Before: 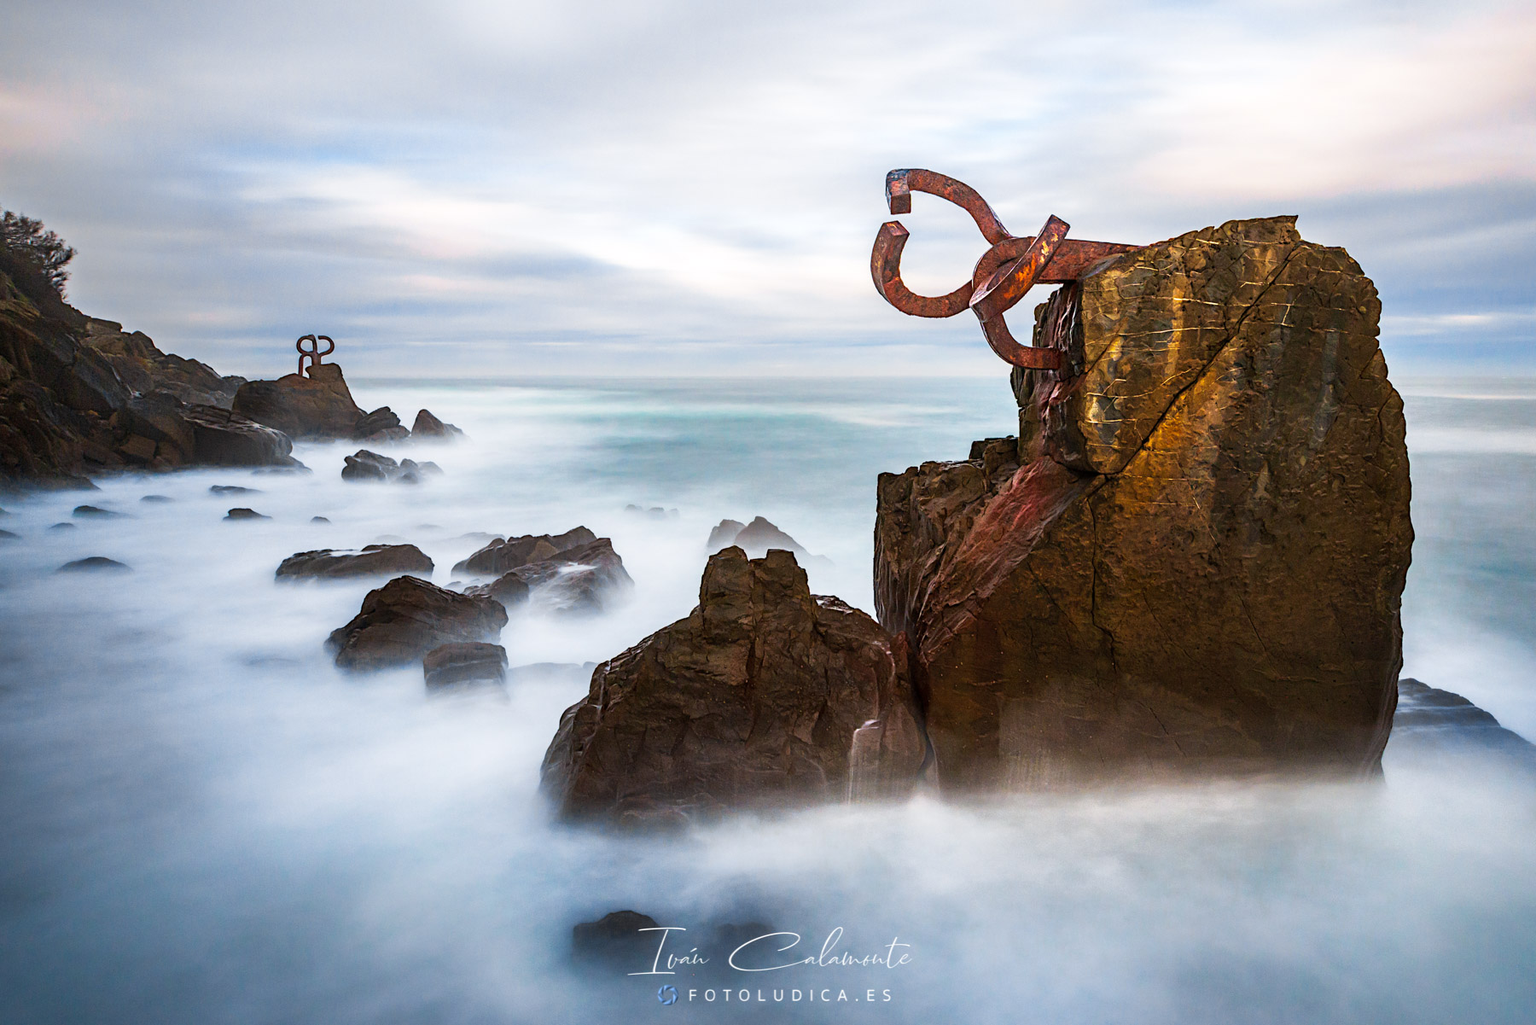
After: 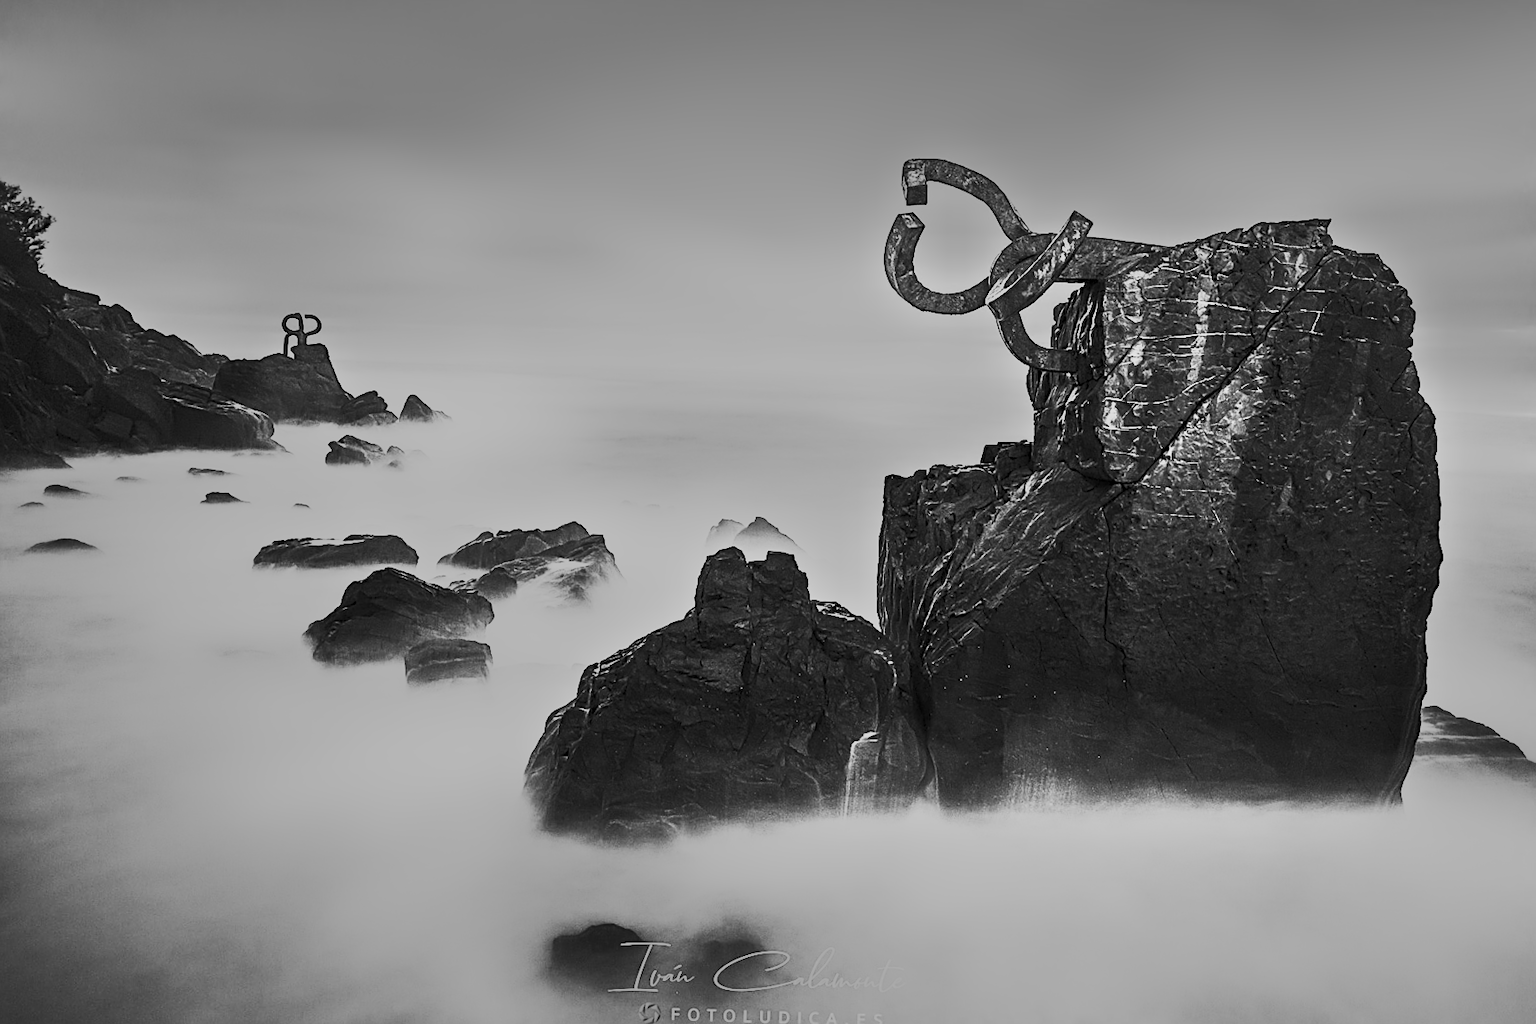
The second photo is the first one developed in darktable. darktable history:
monochrome: a 79.32, b 81.83, size 1.1
crop and rotate: angle -1.69°
sharpen: on, module defaults
graduated density: density 2.02 EV, hardness 44%, rotation 0.374°, offset 8.21, hue 208.8°, saturation 97%
contrast brightness saturation: contrast 0.83, brightness 0.59, saturation 0.59
